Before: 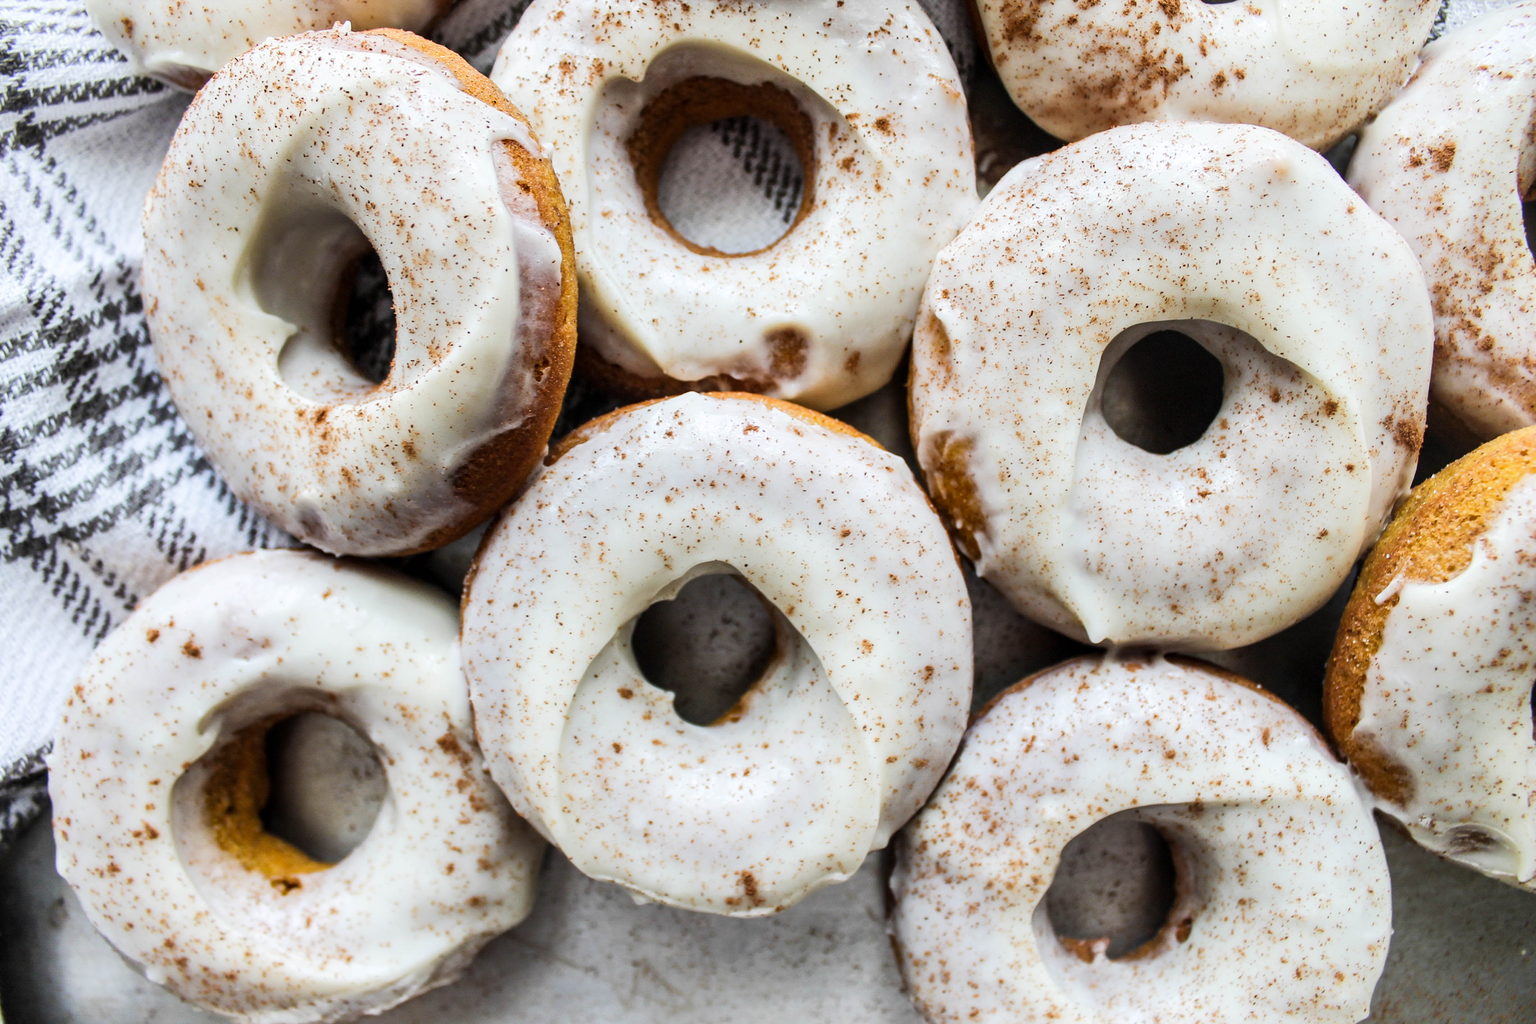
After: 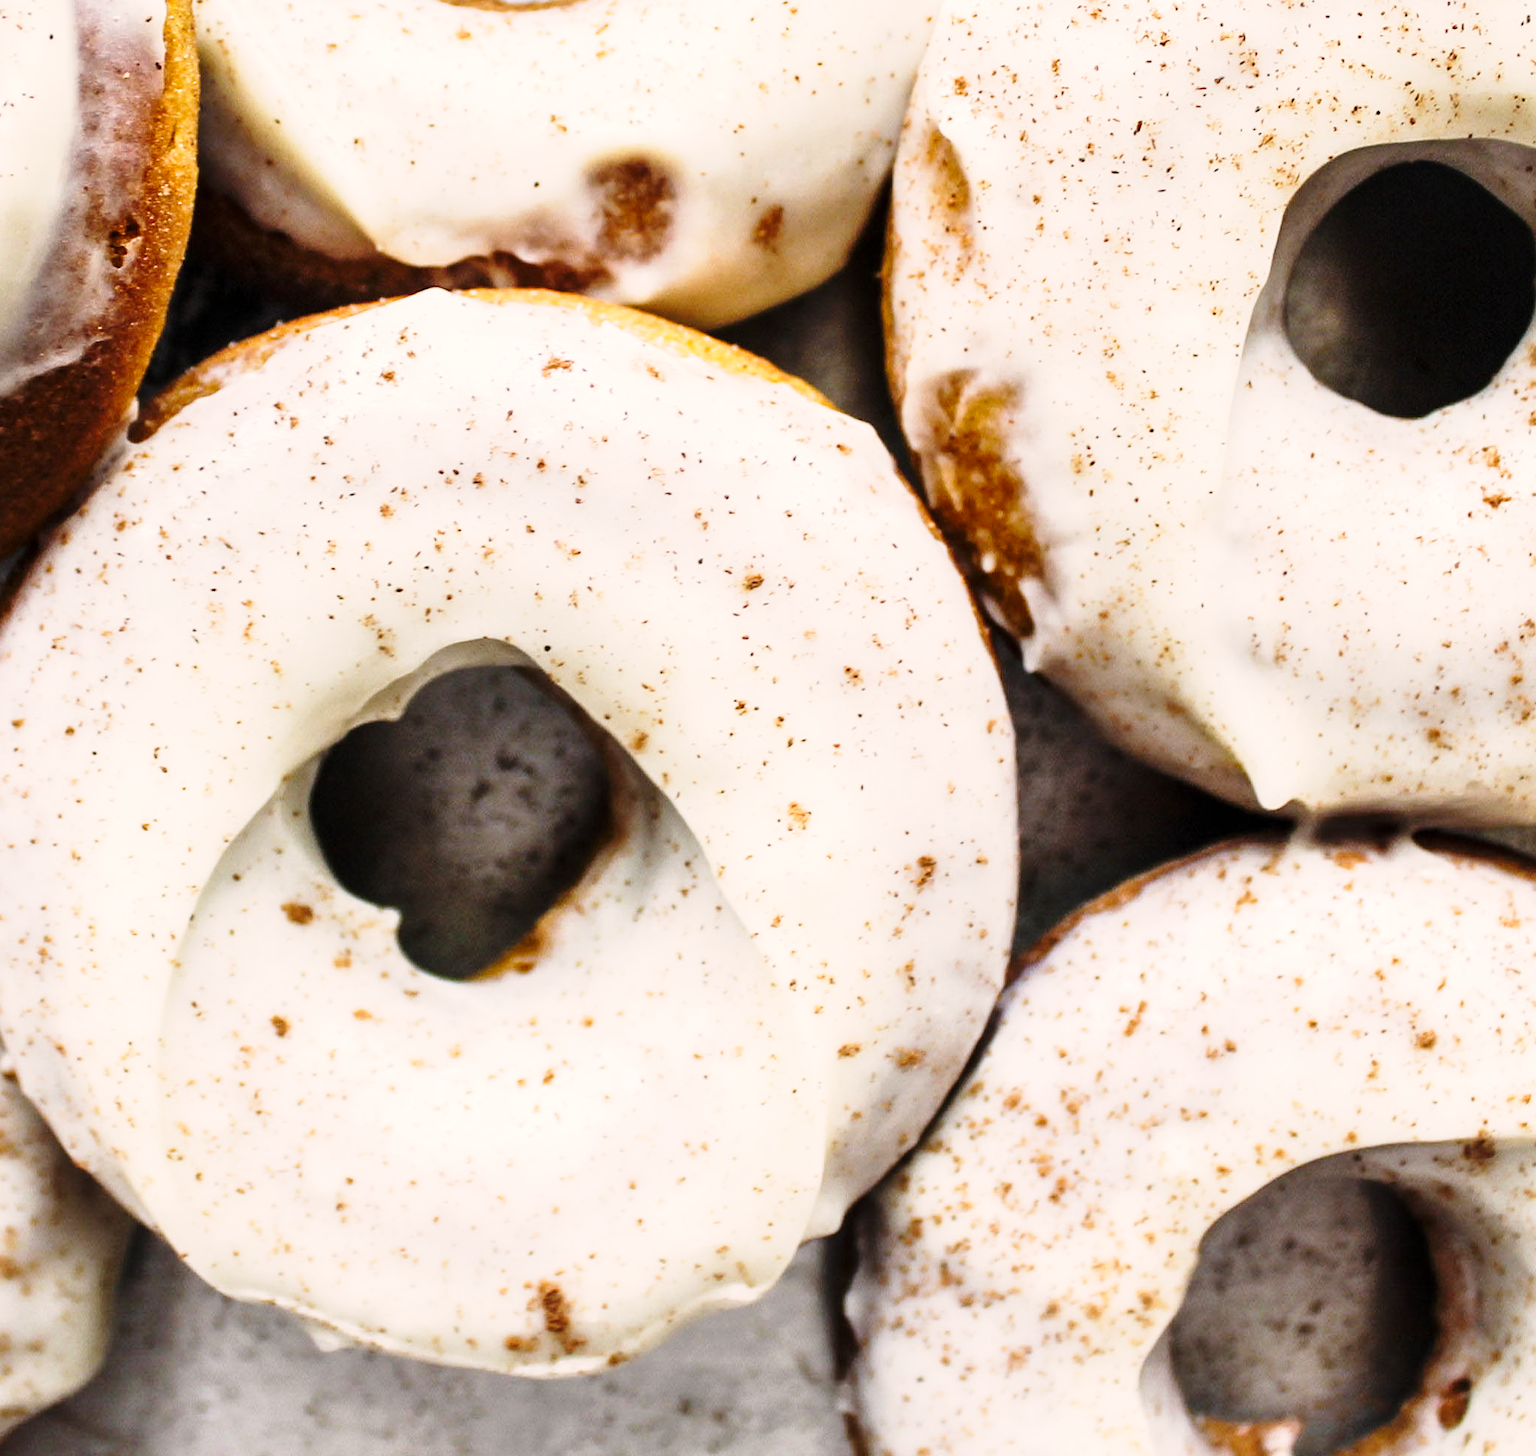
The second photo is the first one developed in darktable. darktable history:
color correction: highlights a* 3.84, highlights b* 5.07
base curve: curves: ch0 [(0, 0) (0.028, 0.03) (0.121, 0.232) (0.46, 0.748) (0.859, 0.968) (1, 1)], preserve colors none
crop: left 31.379%, top 24.658%, right 20.326%, bottom 6.628%
contrast brightness saturation: saturation -0.05
